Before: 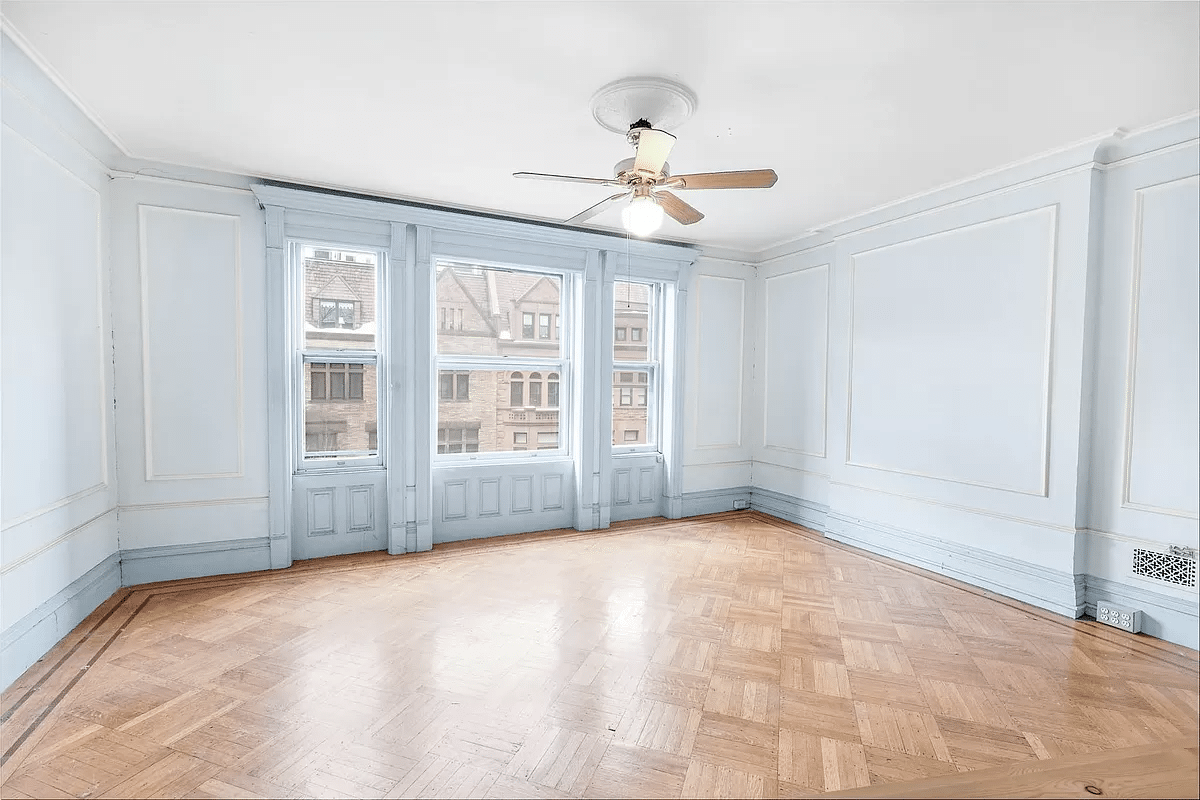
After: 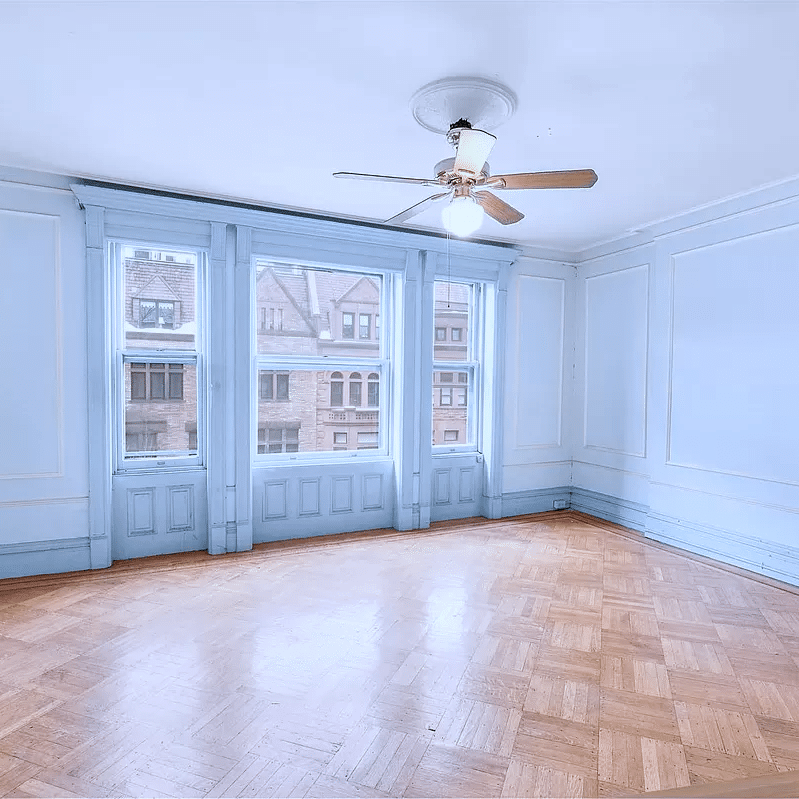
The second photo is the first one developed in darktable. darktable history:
levels: levels [0, 0.498, 1]
crop and rotate: left 15.055%, right 18.278%
color zones: curves: ch0 [(0, 0.613) (0.01, 0.613) (0.245, 0.448) (0.498, 0.529) (0.642, 0.665) (0.879, 0.777) (0.99, 0.613)]; ch1 [(0, 0) (0.143, 0) (0.286, 0) (0.429, 0) (0.571, 0) (0.714, 0) (0.857, 0)], mix -121.96%
color calibration: illuminant as shot in camera, x 0.37, y 0.382, temperature 4313.32 K
shadows and highlights: shadows 52.34, highlights -28.23, soften with gaussian
